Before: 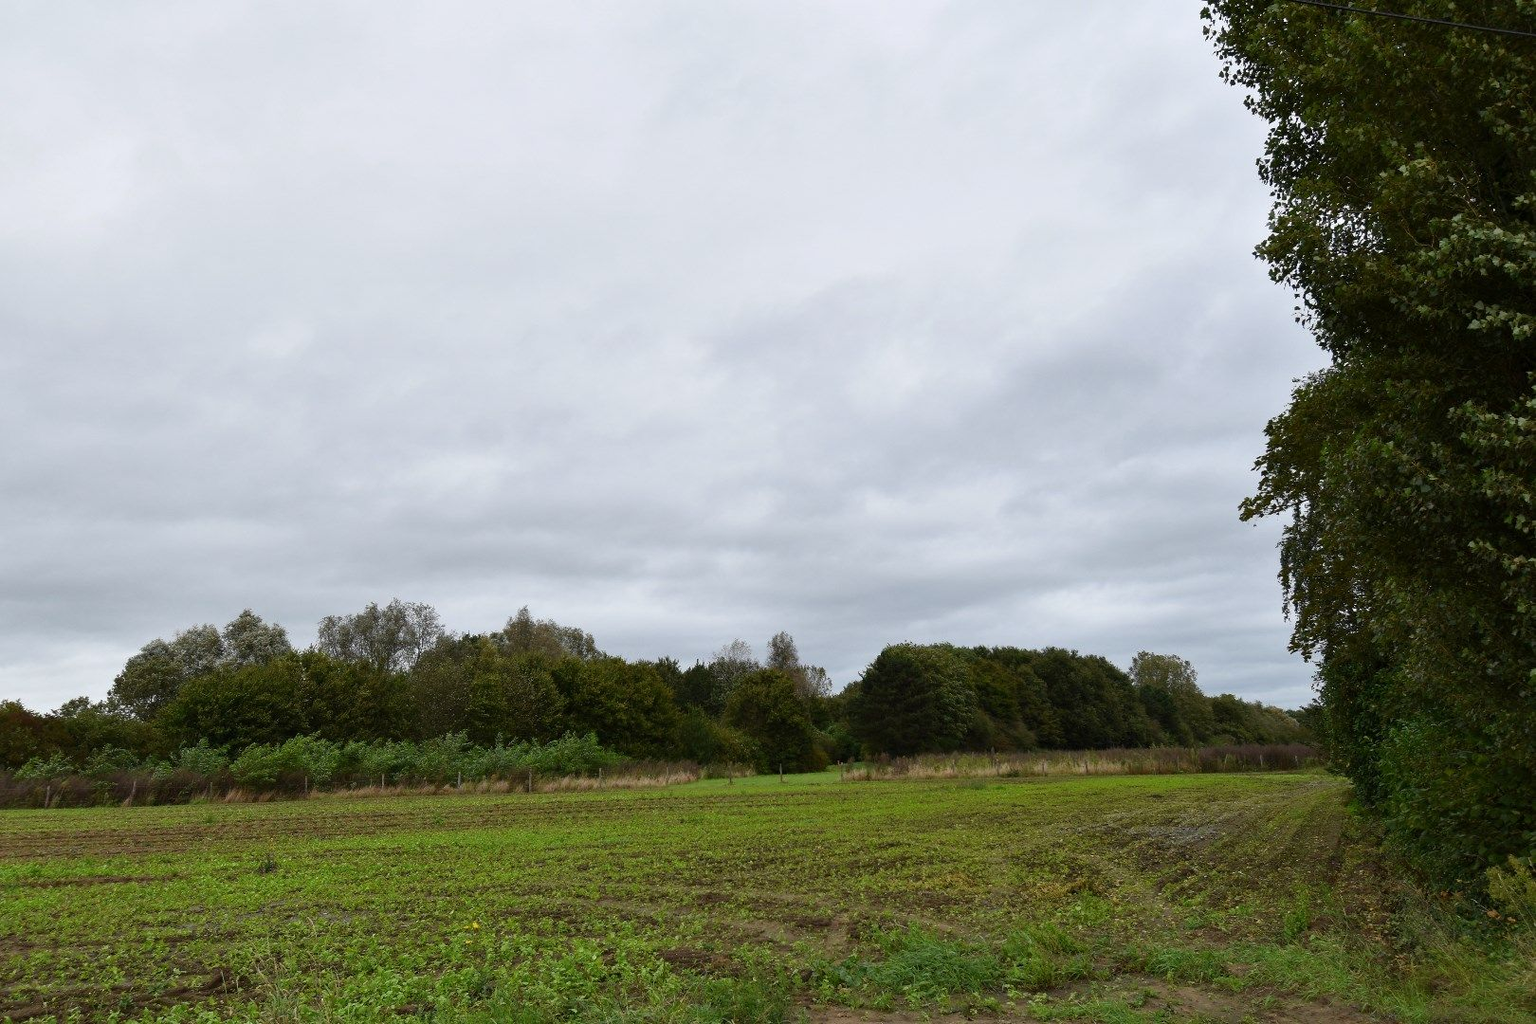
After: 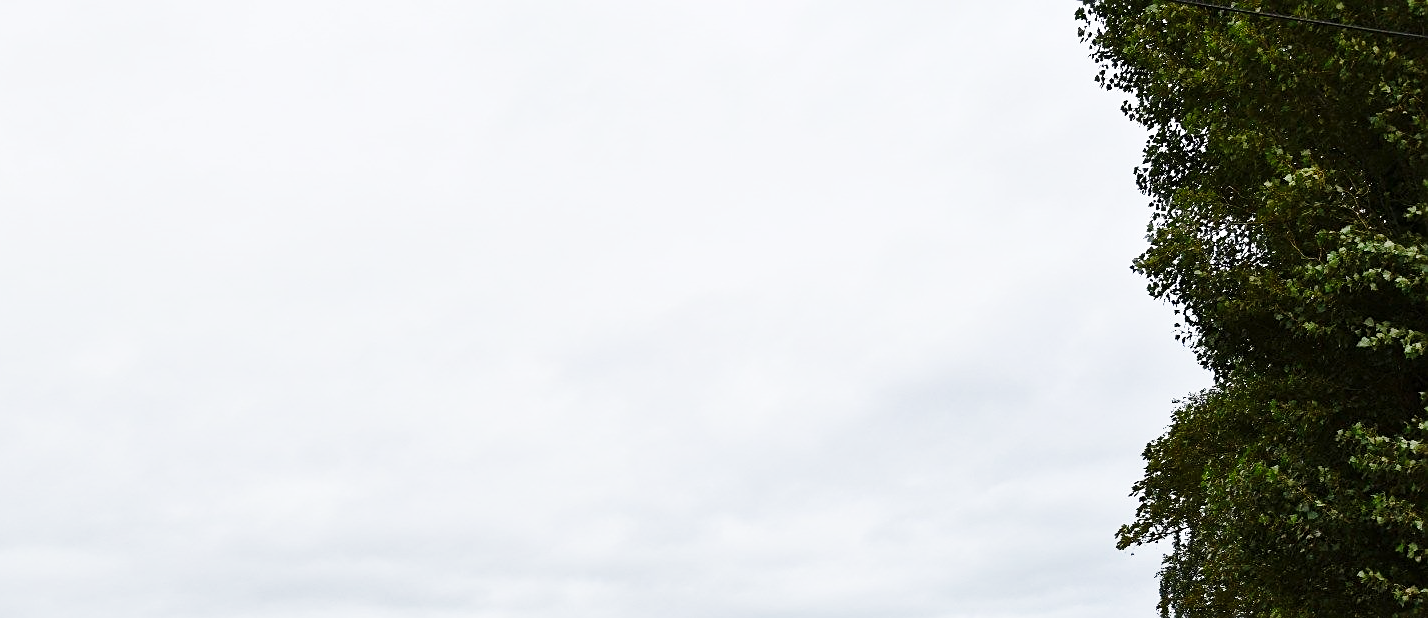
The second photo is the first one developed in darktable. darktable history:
tone equalizer: on, module defaults
sharpen: on, module defaults
crop and rotate: left 11.812%, bottom 42.776%
base curve: curves: ch0 [(0, 0) (0.028, 0.03) (0.121, 0.232) (0.46, 0.748) (0.859, 0.968) (1, 1)], preserve colors none
